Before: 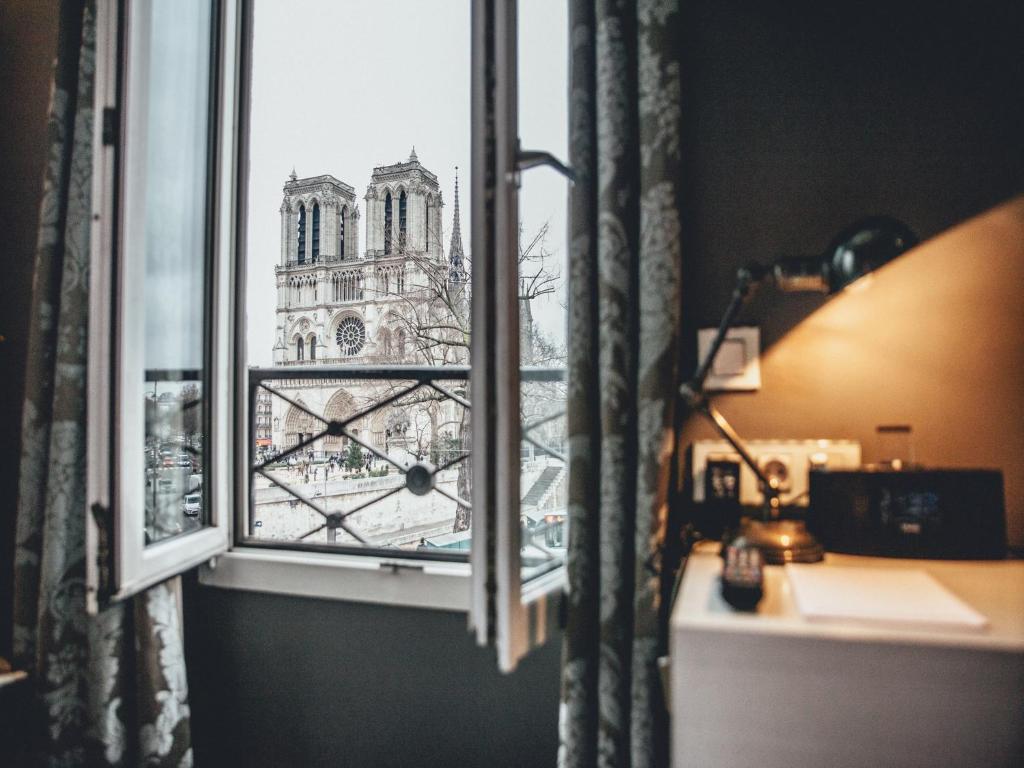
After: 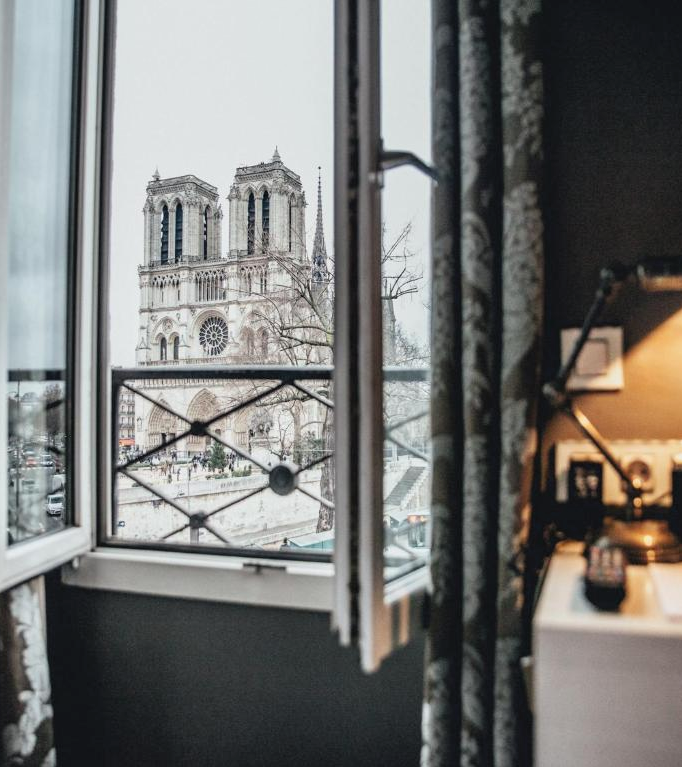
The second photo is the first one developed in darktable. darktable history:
crop and rotate: left 13.409%, right 19.924%
filmic rgb: middle gray luminance 18.42%, black relative exposure -11.45 EV, white relative exposure 2.55 EV, threshold 6 EV, target black luminance 0%, hardness 8.41, latitude 99%, contrast 1.084, shadows ↔ highlights balance 0.505%, add noise in highlights 0, preserve chrominance max RGB, color science v3 (2019), use custom middle-gray values true, iterations of high-quality reconstruction 0, contrast in highlights soft, enable highlight reconstruction true
